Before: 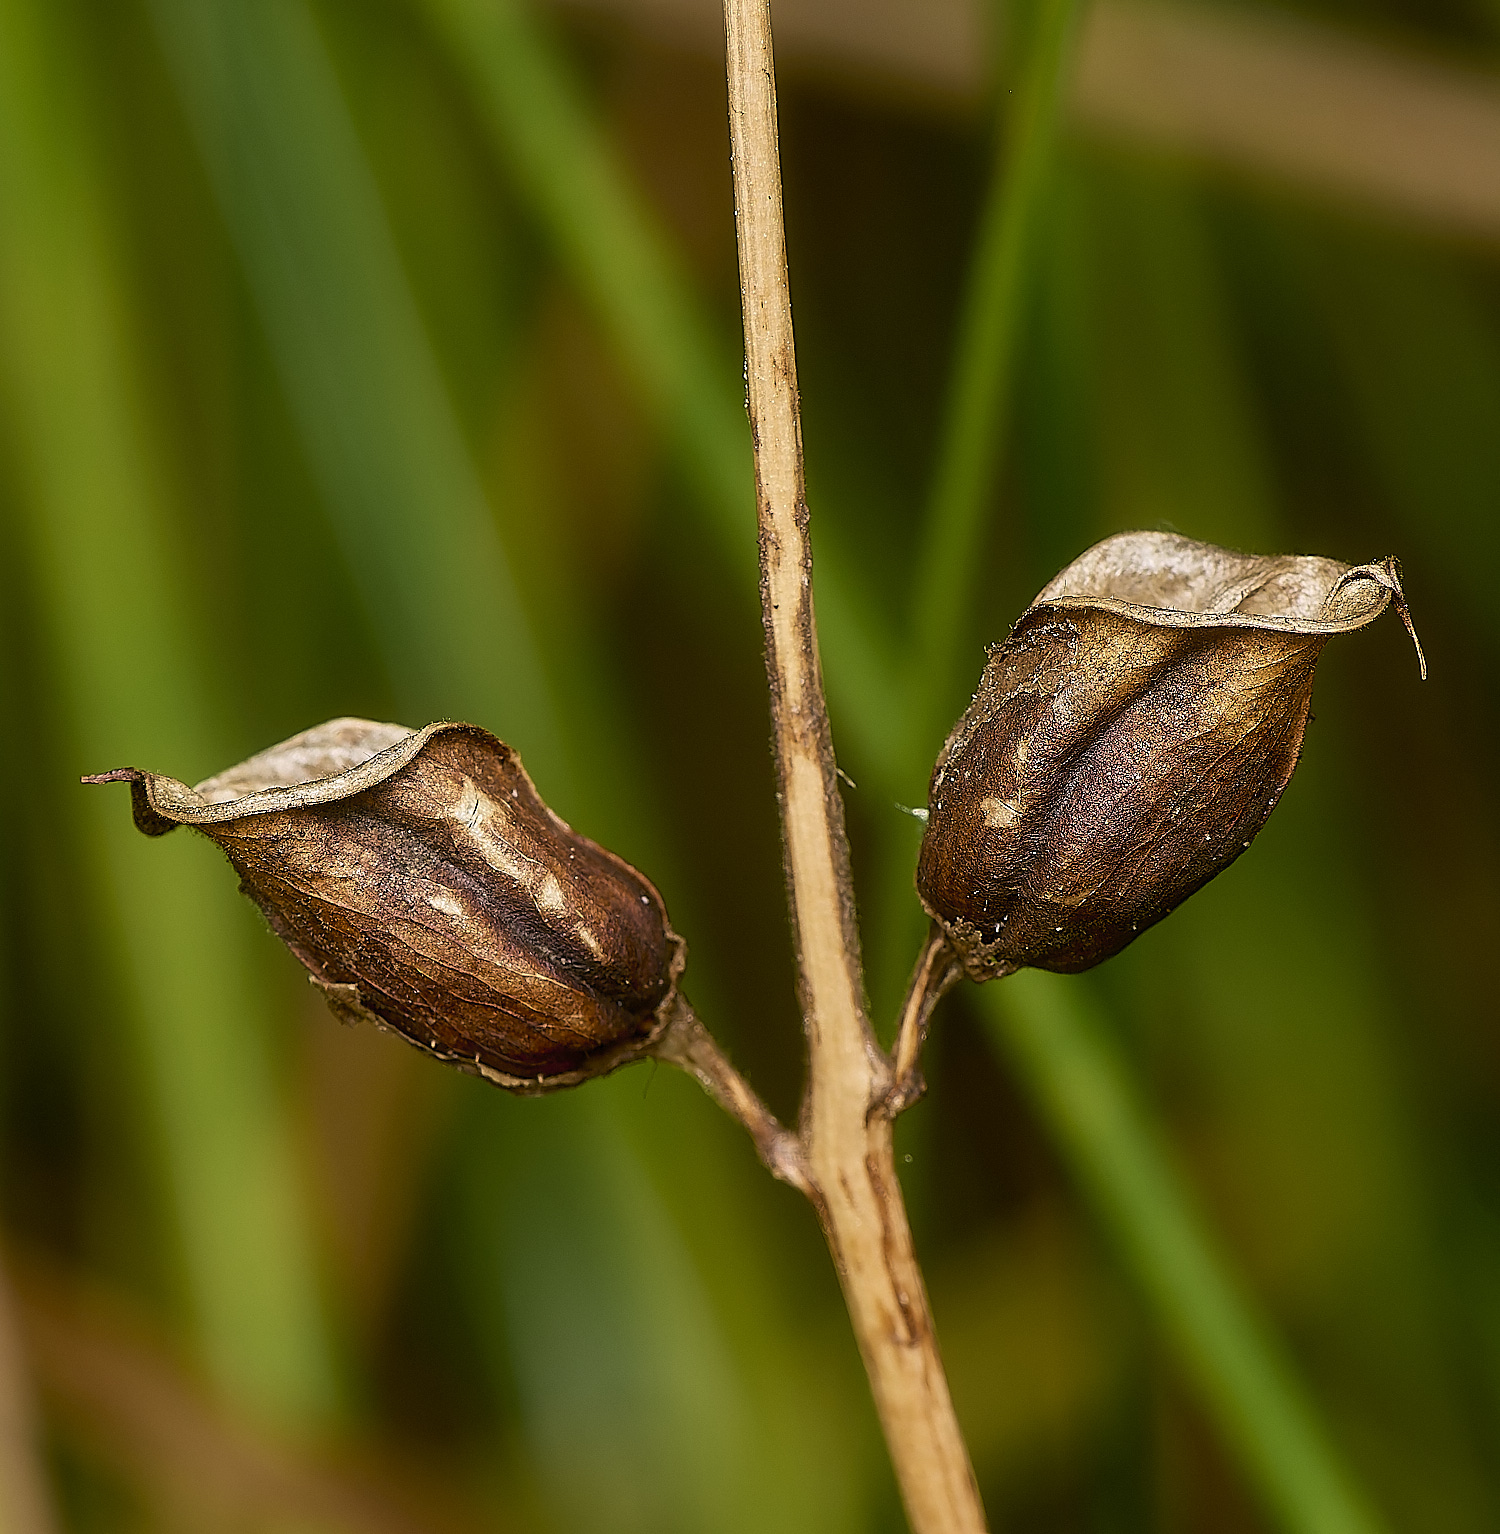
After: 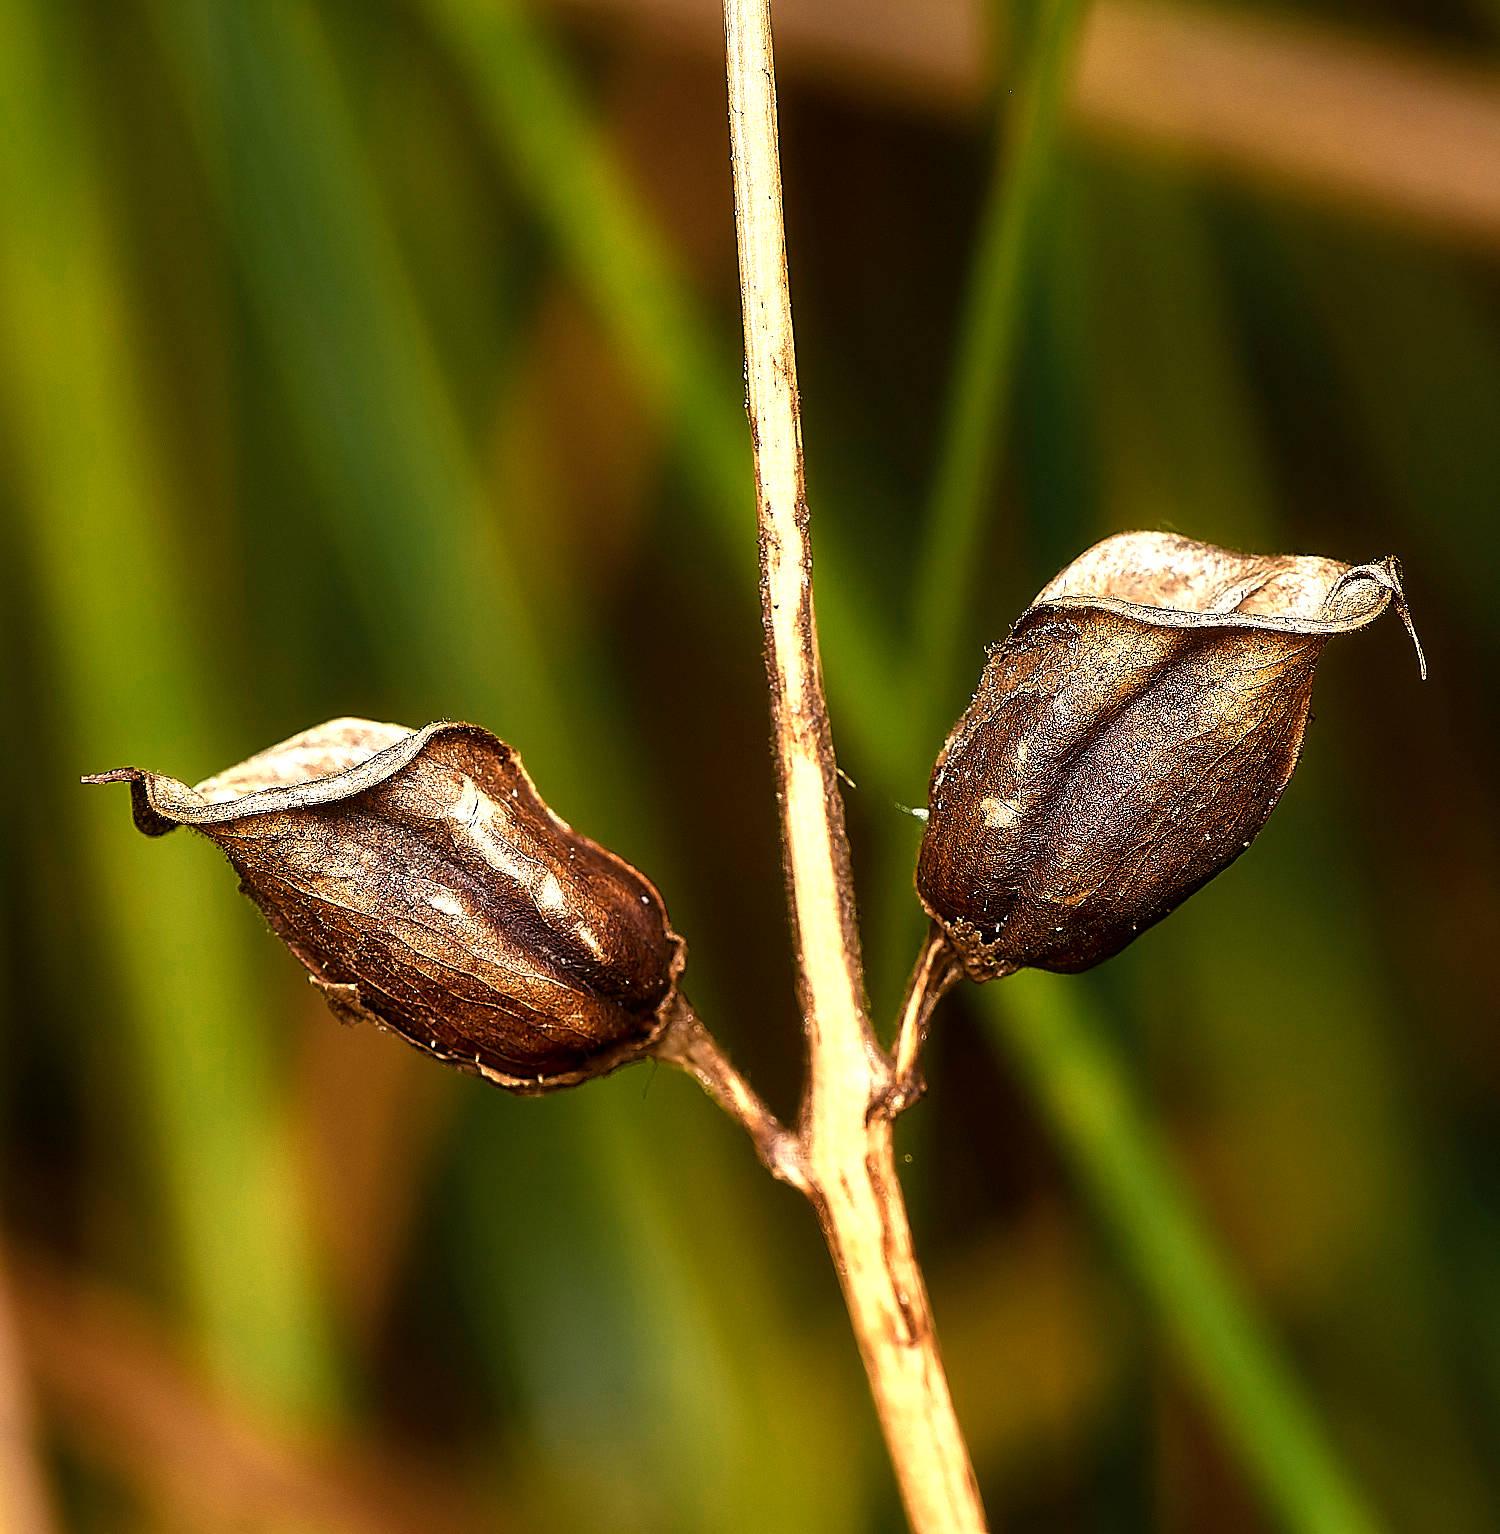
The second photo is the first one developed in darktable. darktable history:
color balance rgb: shadows lift › chroma 6.431%, shadows lift › hue 304.43°, perceptual saturation grading › global saturation 17.992%, perceptual brilliance grading › global brilliance 14.475%, perceptual brilliance grading › shadows -34.493%
color zones: curves: ch0 [(0.018, 0.548) (0.197, 0.654) (0.425, 0.447) (0.605, 0.658) (0.732, 0.579)]; ch1 [(0.105, 0.531) (0.224, 0.531) (0.386, 0.39) (0.618, 0.456) (0.732, 0.456) (0.956, 0.421)]; ch2 [(0.039, 0.583) (0.215, 0.465) (0.399, 0.544) (0.465, 0.548) (0.614, 0.447) (0.724, 0.43) (0.882, 0.623) (0.956, 0.632)]
